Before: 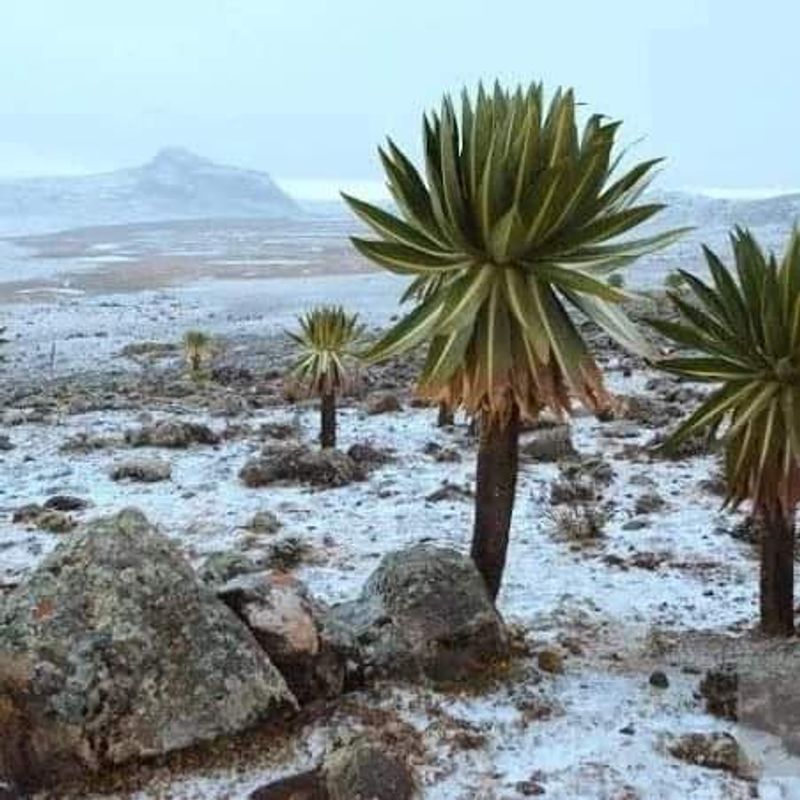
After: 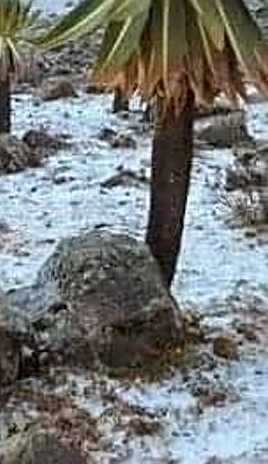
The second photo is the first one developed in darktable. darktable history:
crop: left 40.712%, top 39.329%, right 25.723%, bottom 2.645%
sharpen: radius 2.533, amount 0.626
